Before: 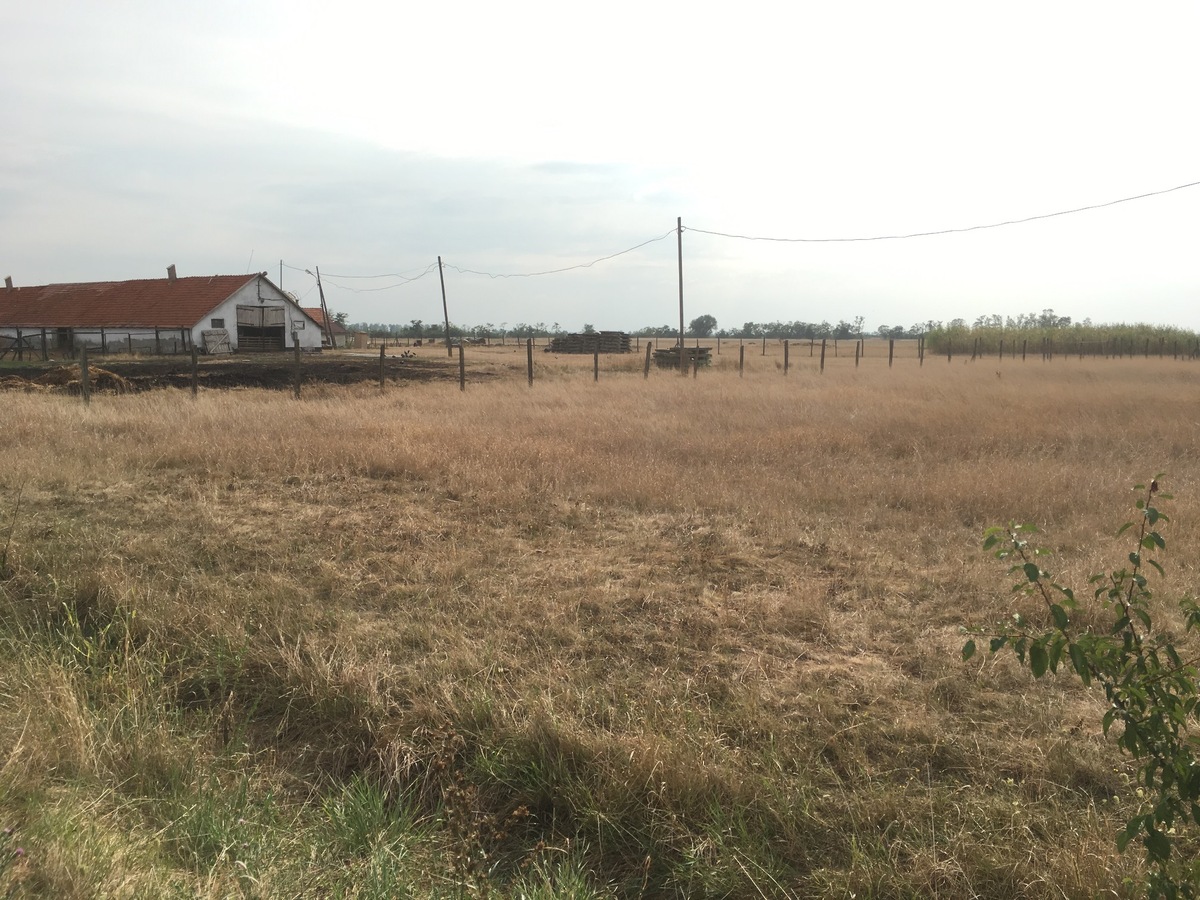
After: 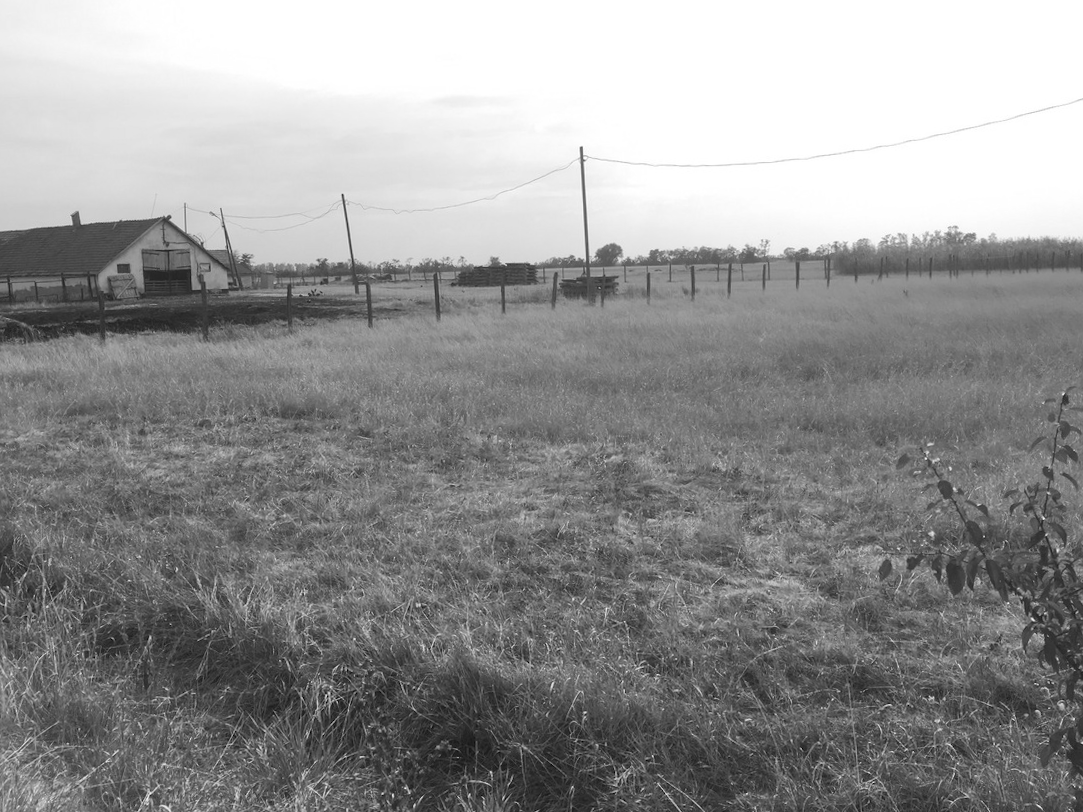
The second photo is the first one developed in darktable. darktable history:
crop and rotate: angle 1.96°, left 5.673%, top 5.673%
monochrome: on, module defaults
